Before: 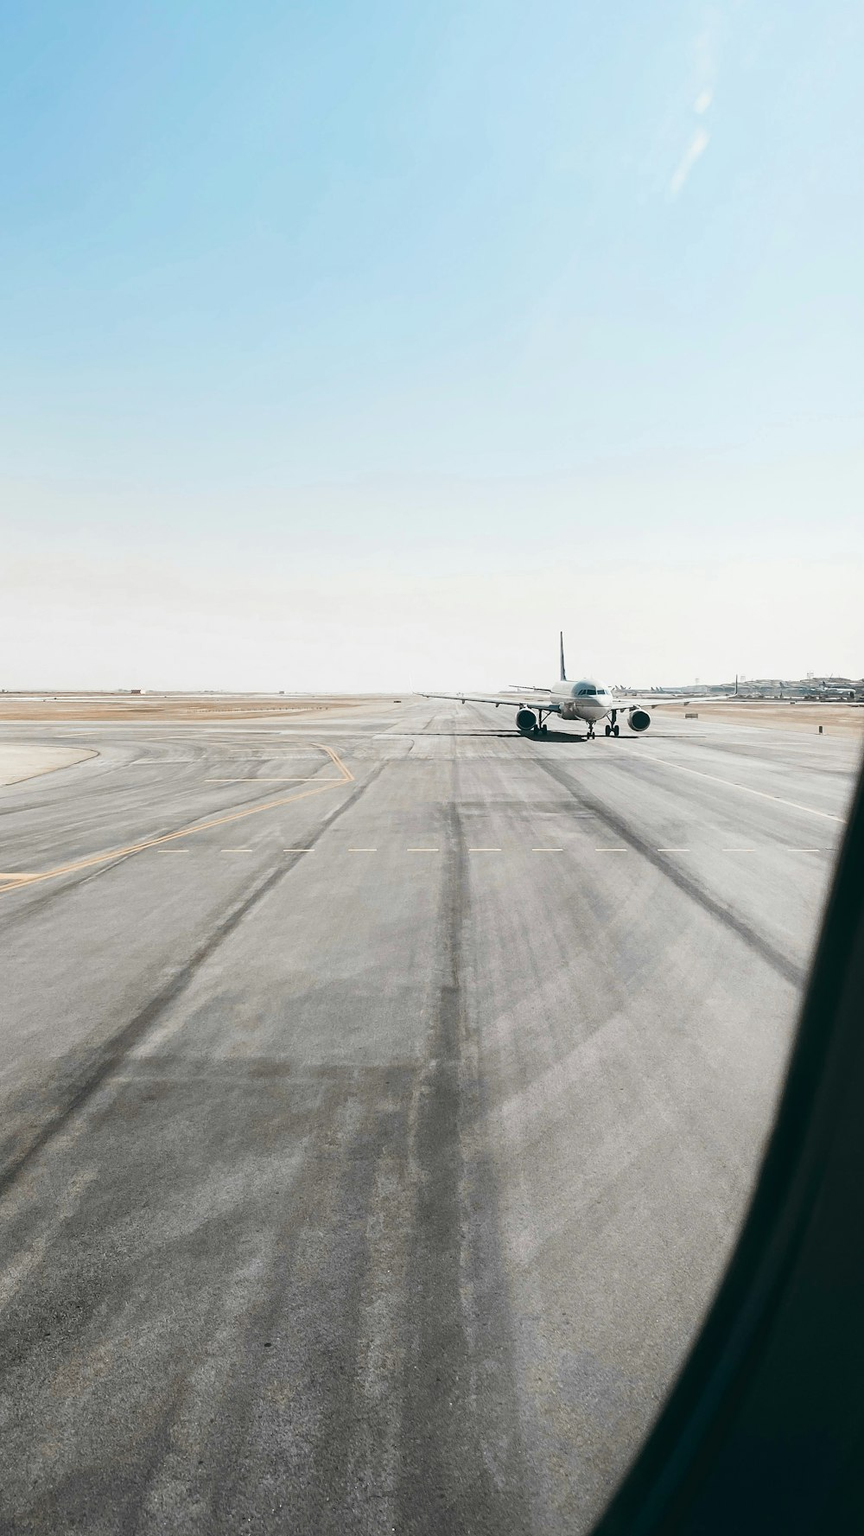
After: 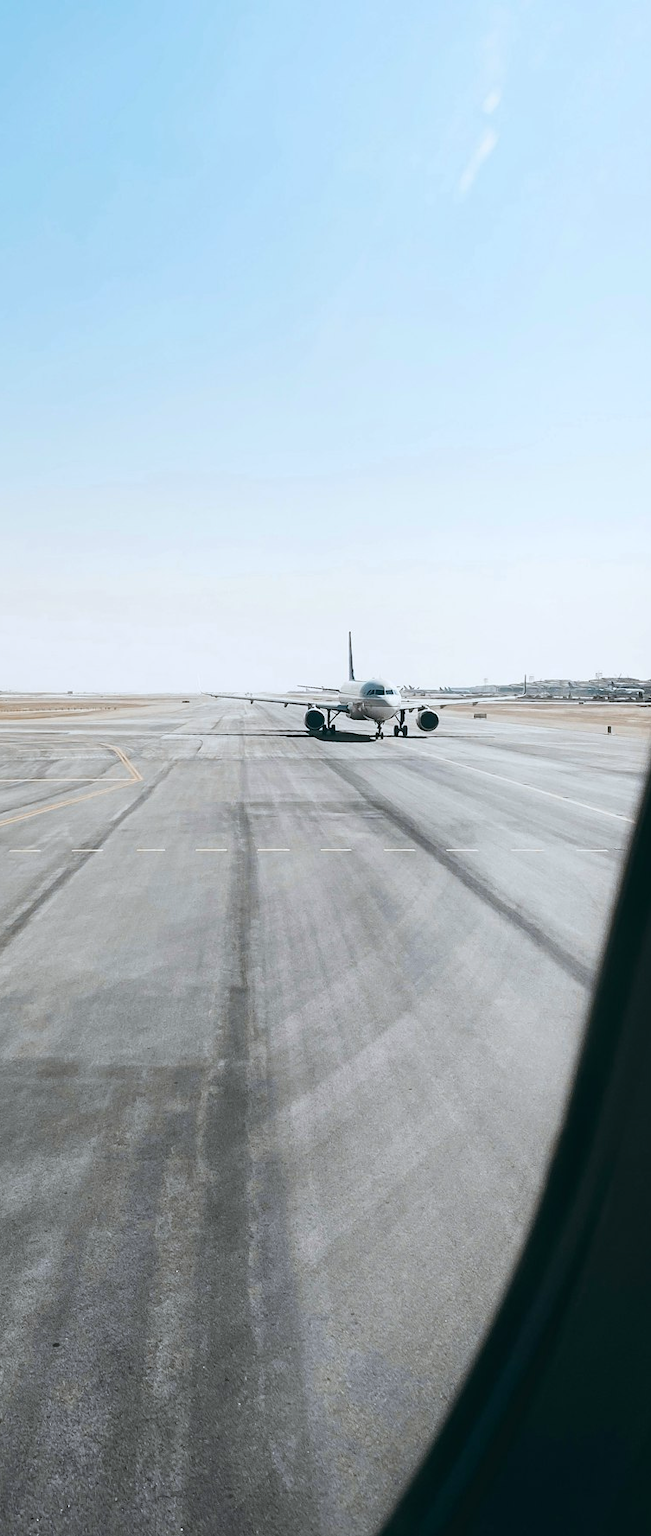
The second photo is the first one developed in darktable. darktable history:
crop and rotate: left 24.6%
white balance: red 0.967, blue 1.049
